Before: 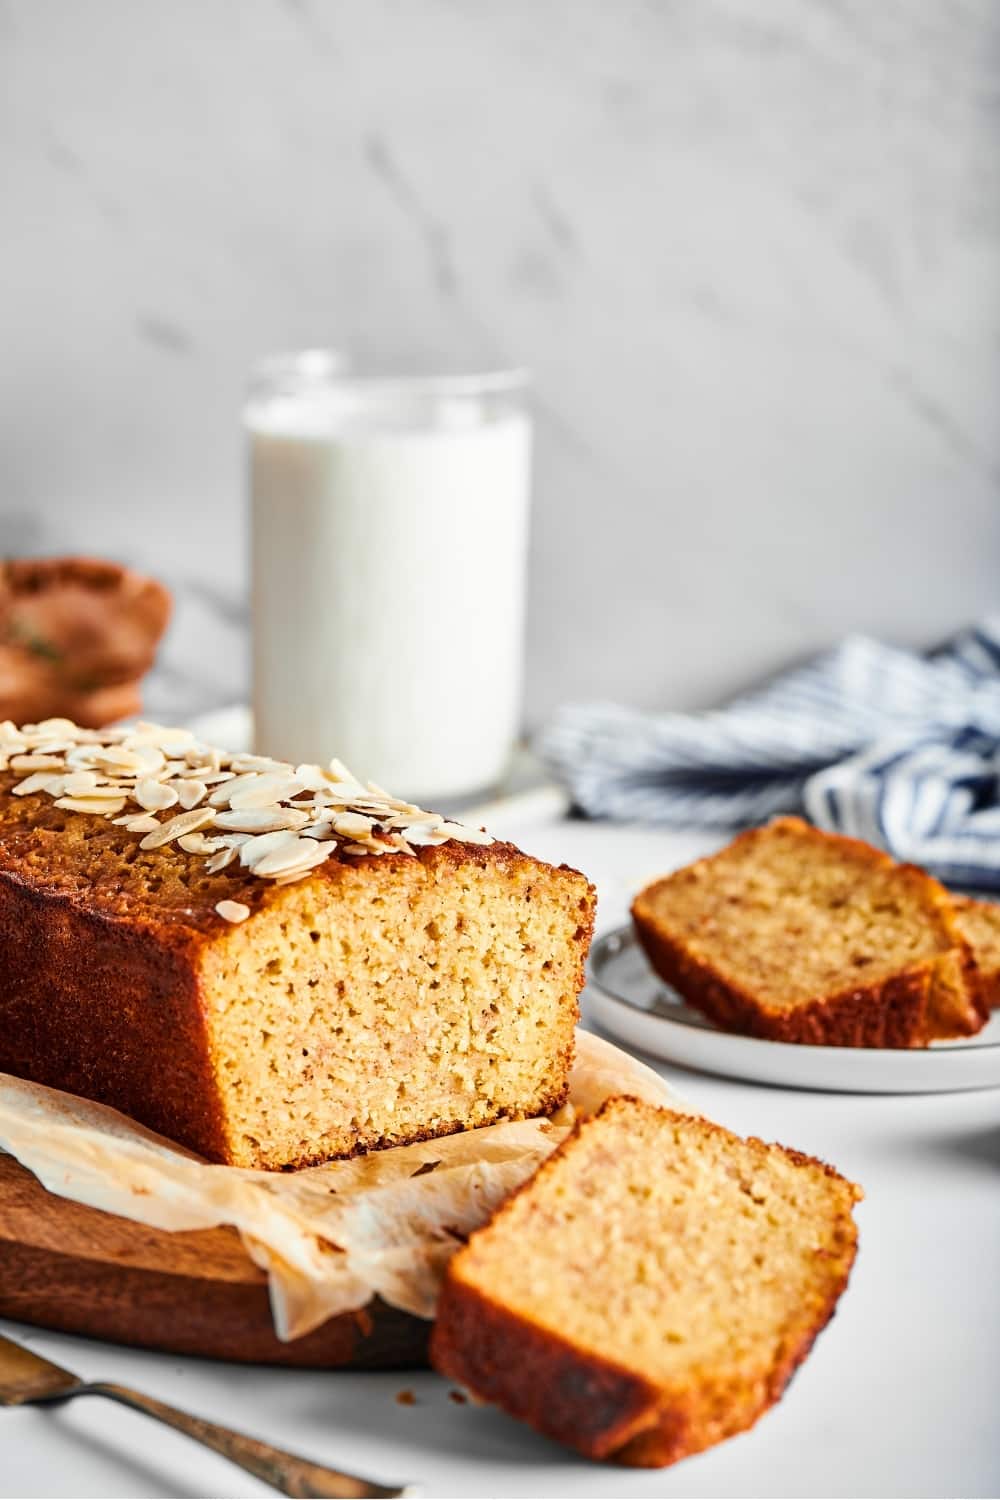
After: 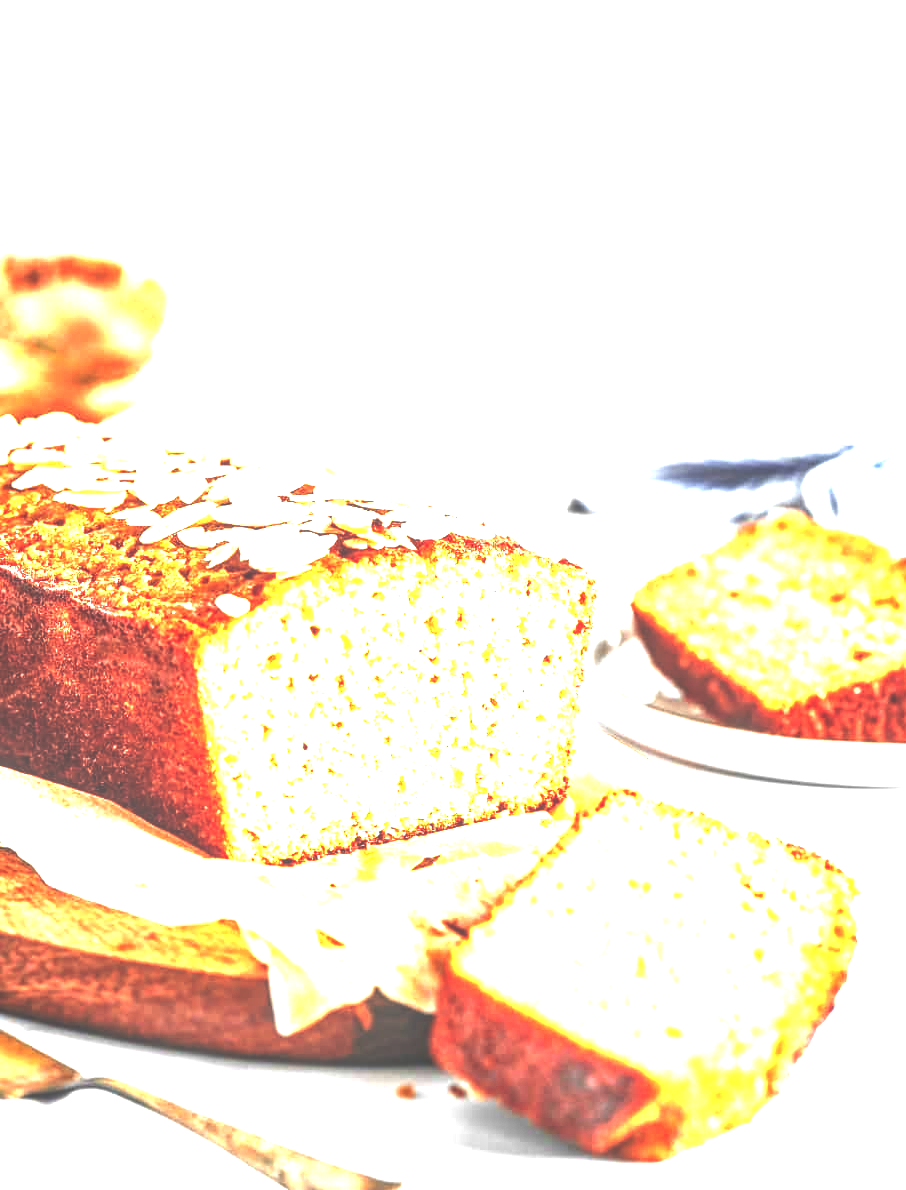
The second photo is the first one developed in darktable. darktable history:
crop: top 20.407%, right 9.37%, bottom 0.253%
levels: levels [0, 0.352, 0.703]
local contrast: detail 130%
base curve: curves: ch0 [(0, 0) (0.007, 0.004) (0.027, 0.03) (0.046, 0.07) (0.207, 0.54) (0.442, 0.872) (0.673, 0.972) (1, 1)], preserve colors none
exposure: black level correction -0.027, compensate highlight preservation false
